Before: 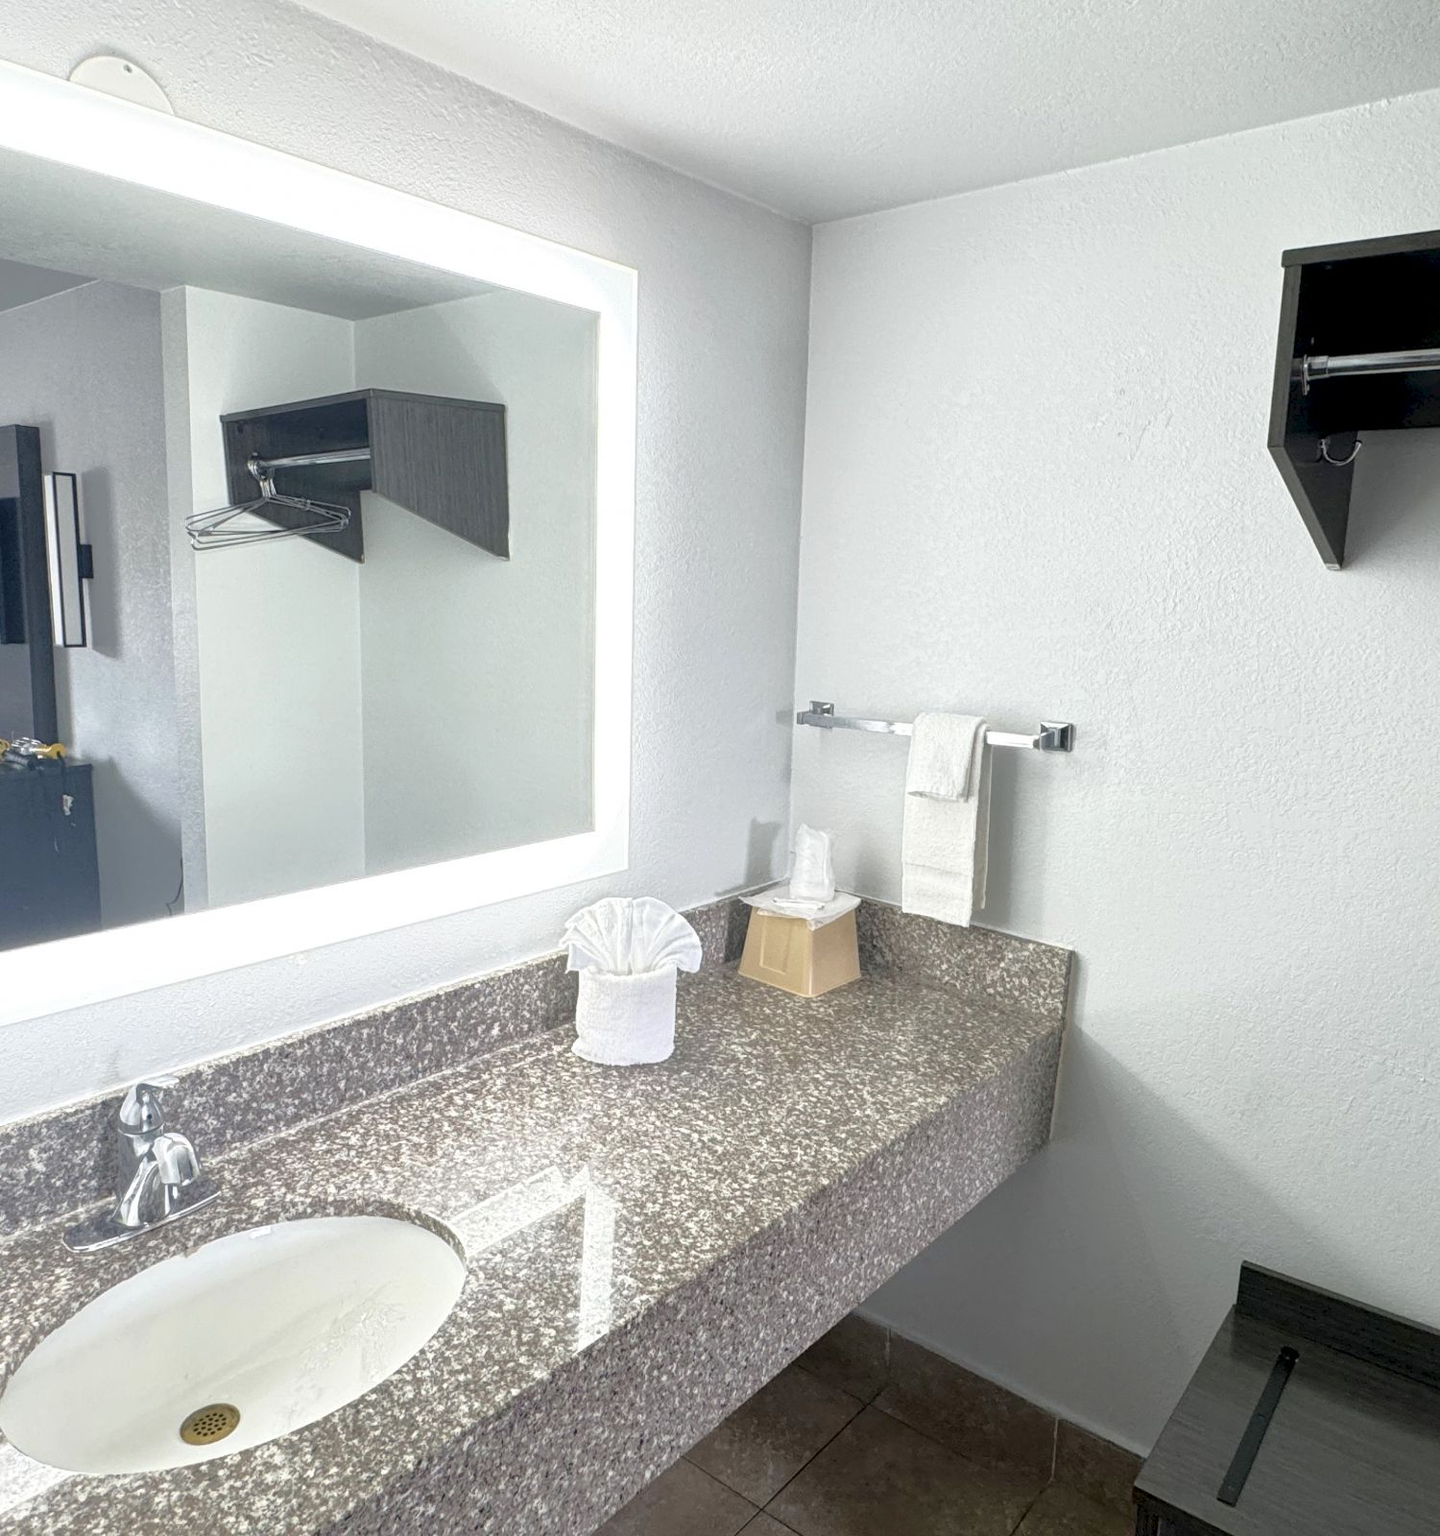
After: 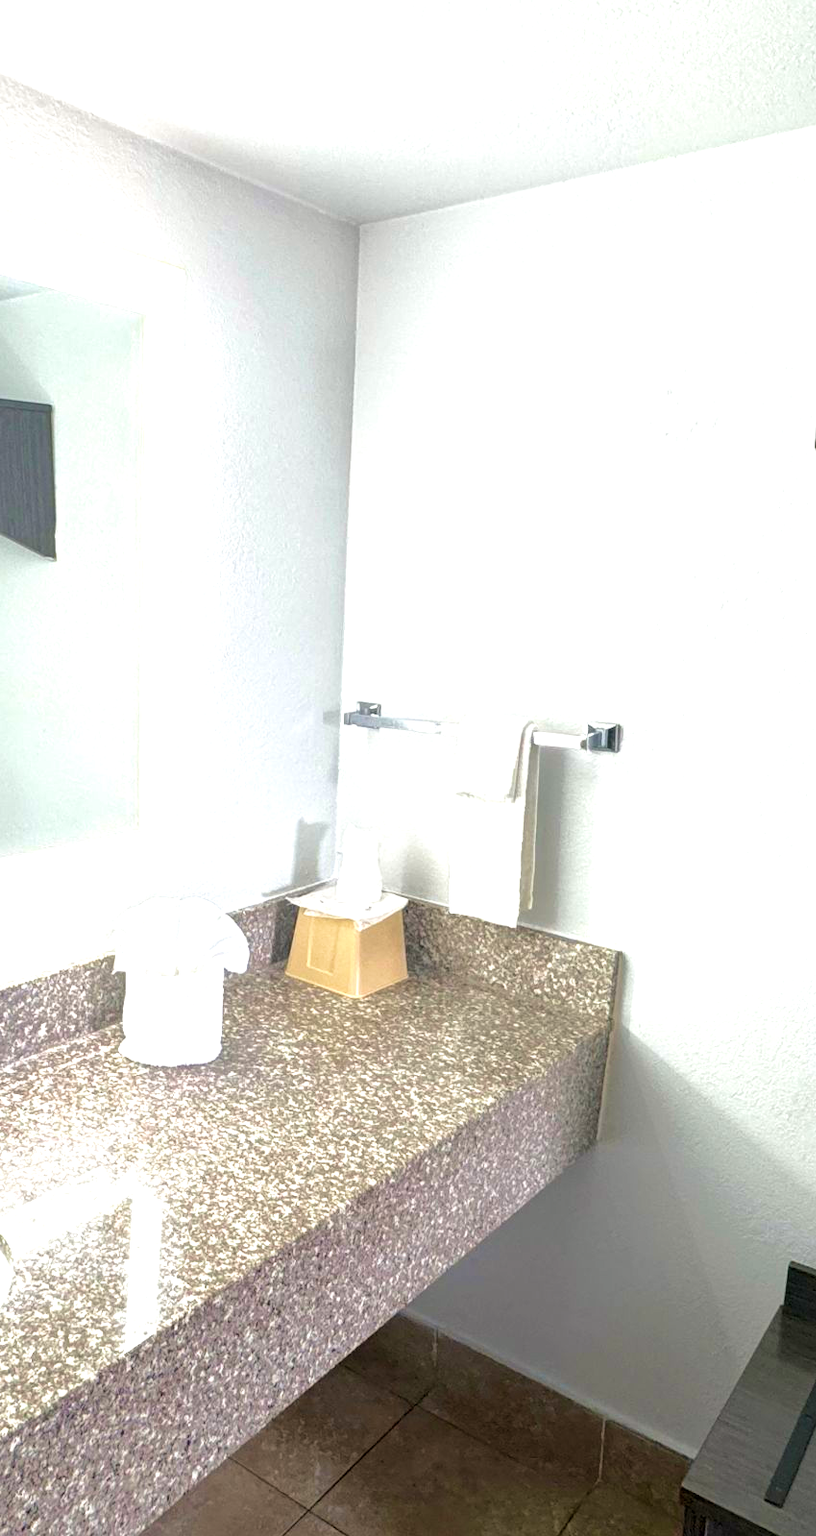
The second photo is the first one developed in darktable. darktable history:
velvia: on, module defaults
crop: left 31.5%, top 0.022%, right 11.771%
color balance rgb: shadows lift › chroma 1.038%, shadows lift › hue 241.65°, power › chroma 0.298%, power › hue 21.93°, perceptual saturation grading › global saturation -4.27%, perceptual brilliance grading › global brilliance 18.292%, global vibrance 41.609%
